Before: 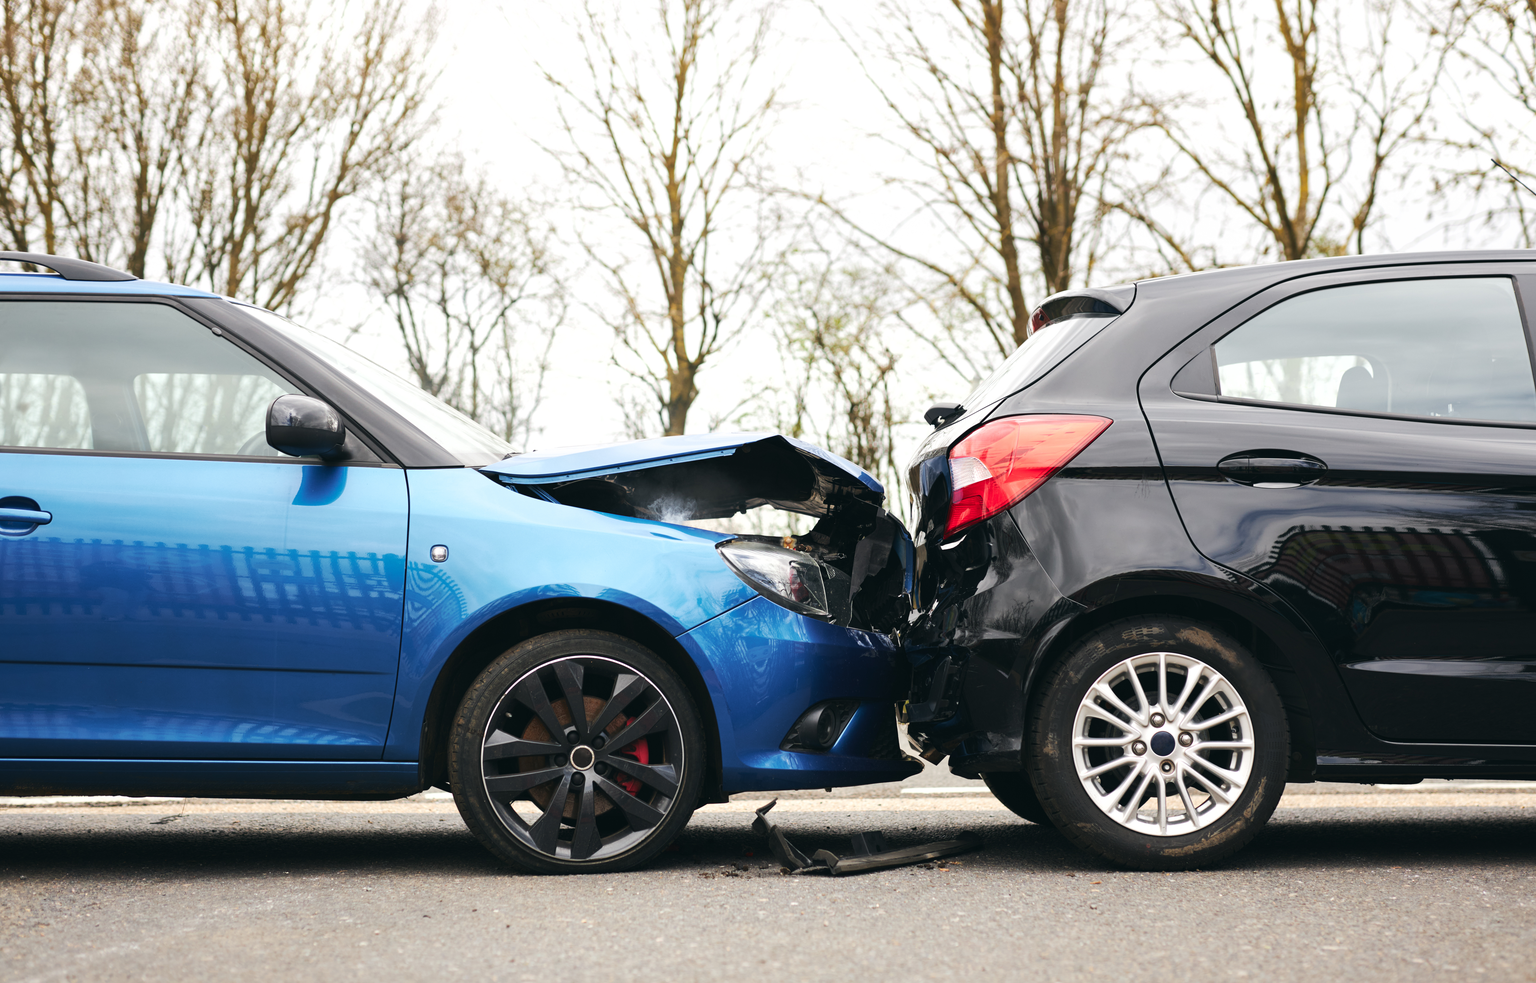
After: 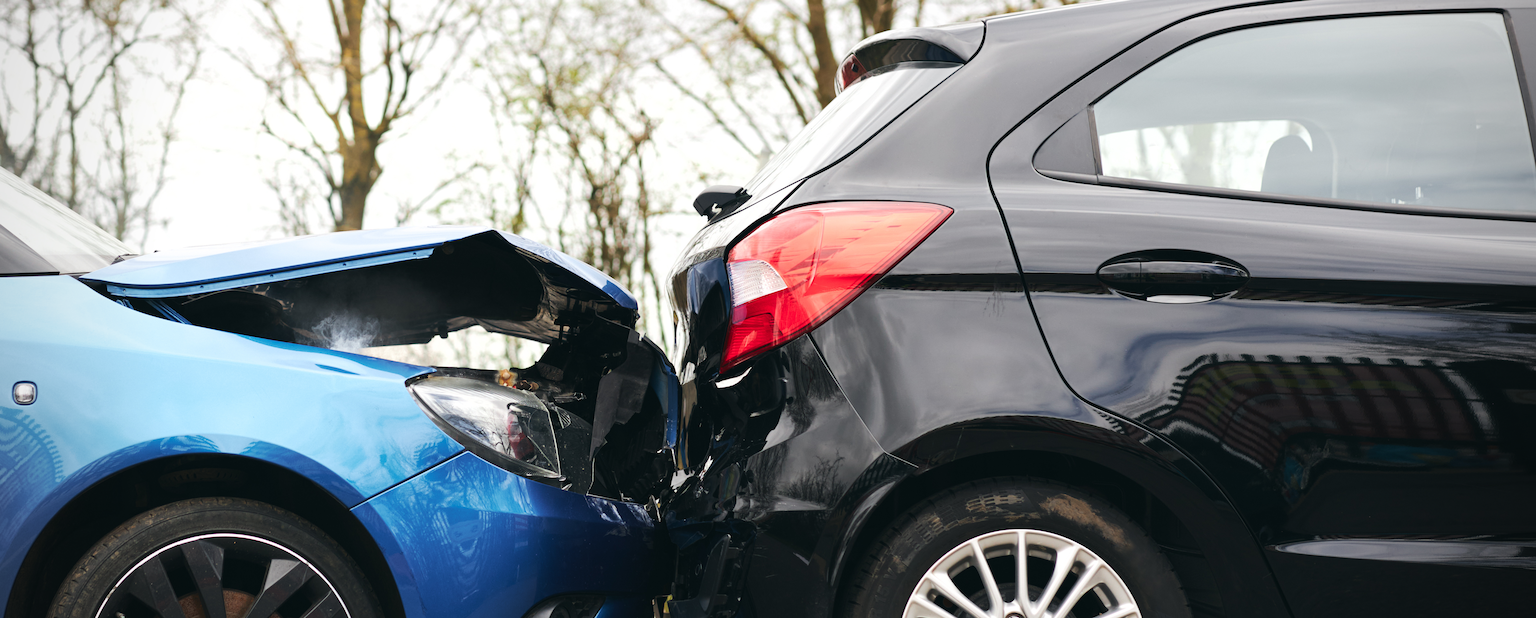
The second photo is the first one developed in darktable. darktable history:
crop and rotate: left 27.453%, top 27.317%, bottom 27.009%
vignetting: brightness -0.477
